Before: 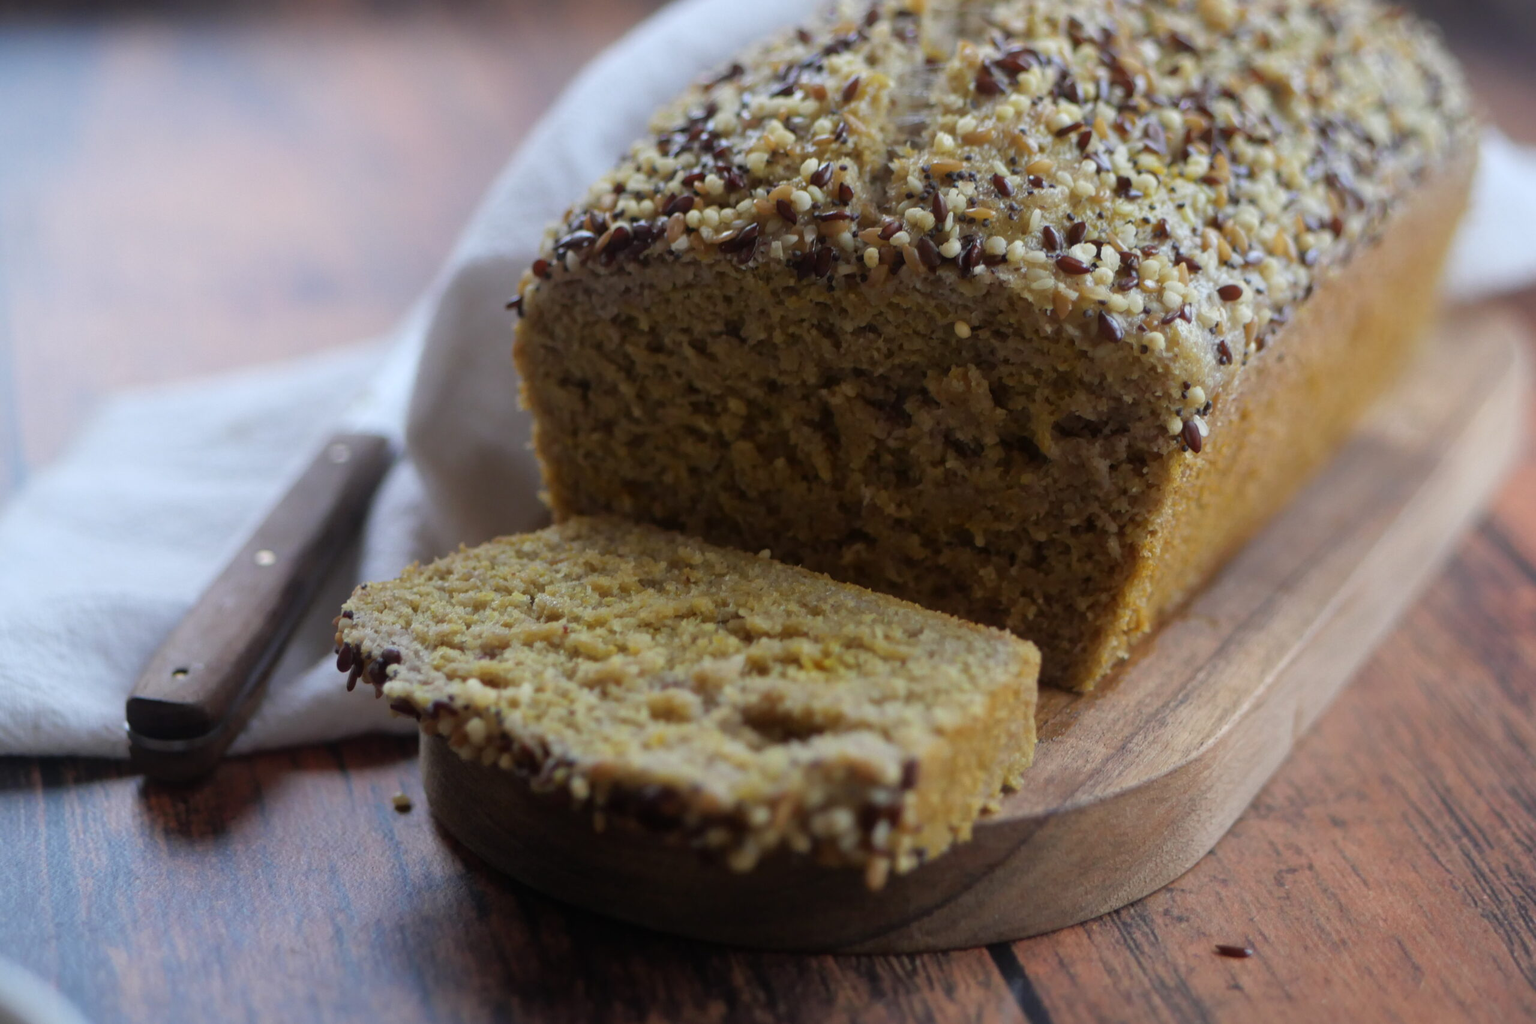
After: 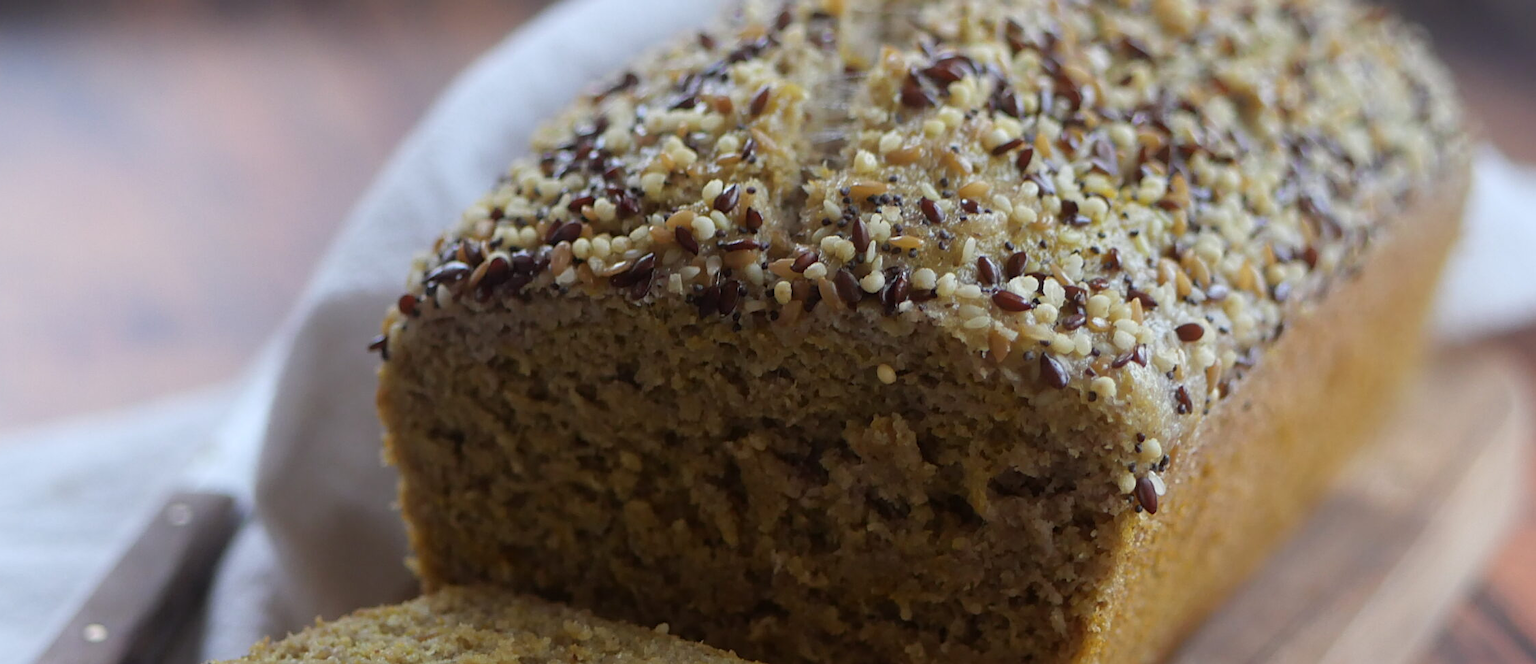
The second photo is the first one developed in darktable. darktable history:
sharpen: on, module defaults
crop and rotate: left 11.812%, bottom 42.776%
